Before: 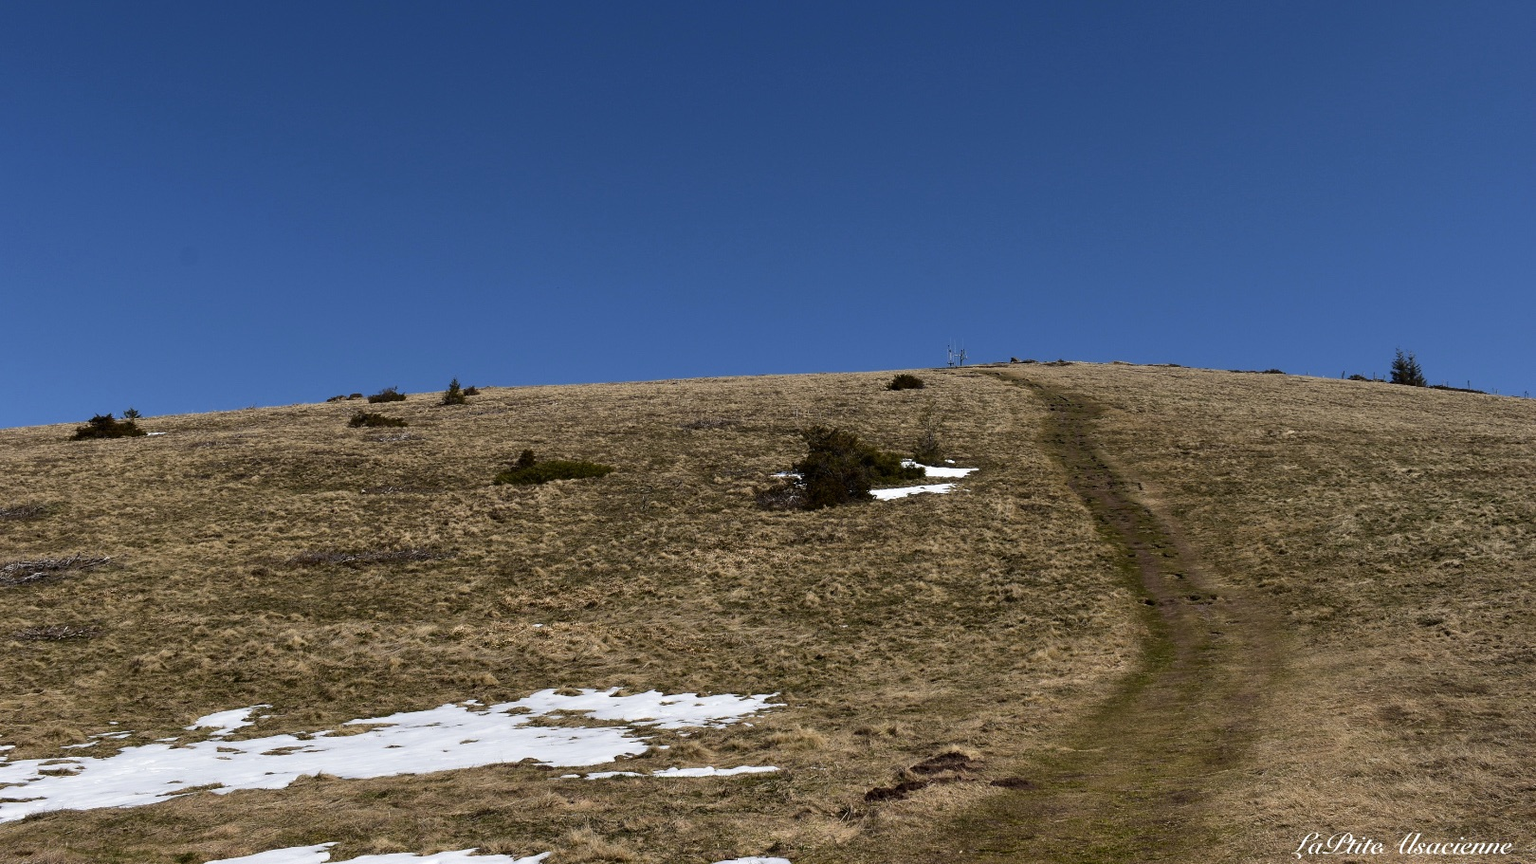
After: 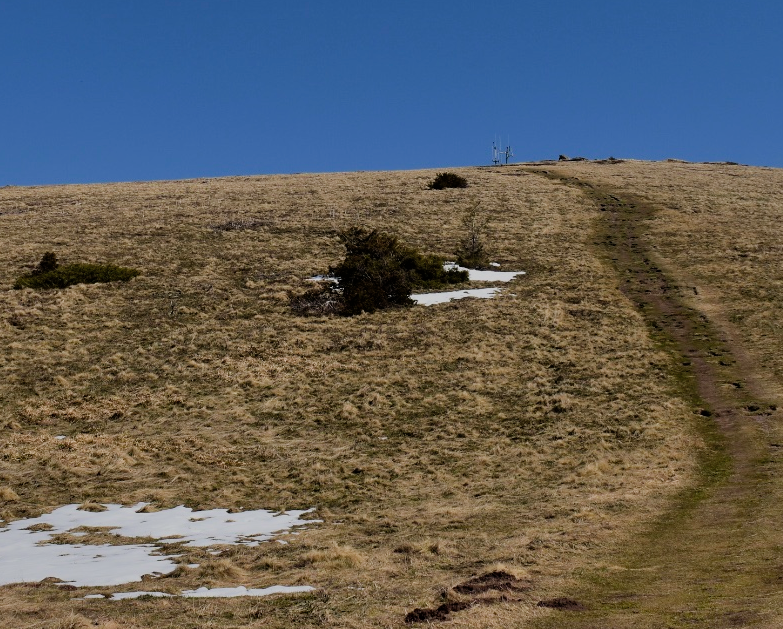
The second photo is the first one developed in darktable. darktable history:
crop: left 31.319%, top 24.449%, right 20.335%, bottom 6.4%
filmic rgb: black relative exposure -7.65 EV, white relative exposure 4.56 EV, hardness 3.61, iterations of high-quality reconstruction 0, enable highlight reconstruction true
shadows and highlights: on, module defaults
